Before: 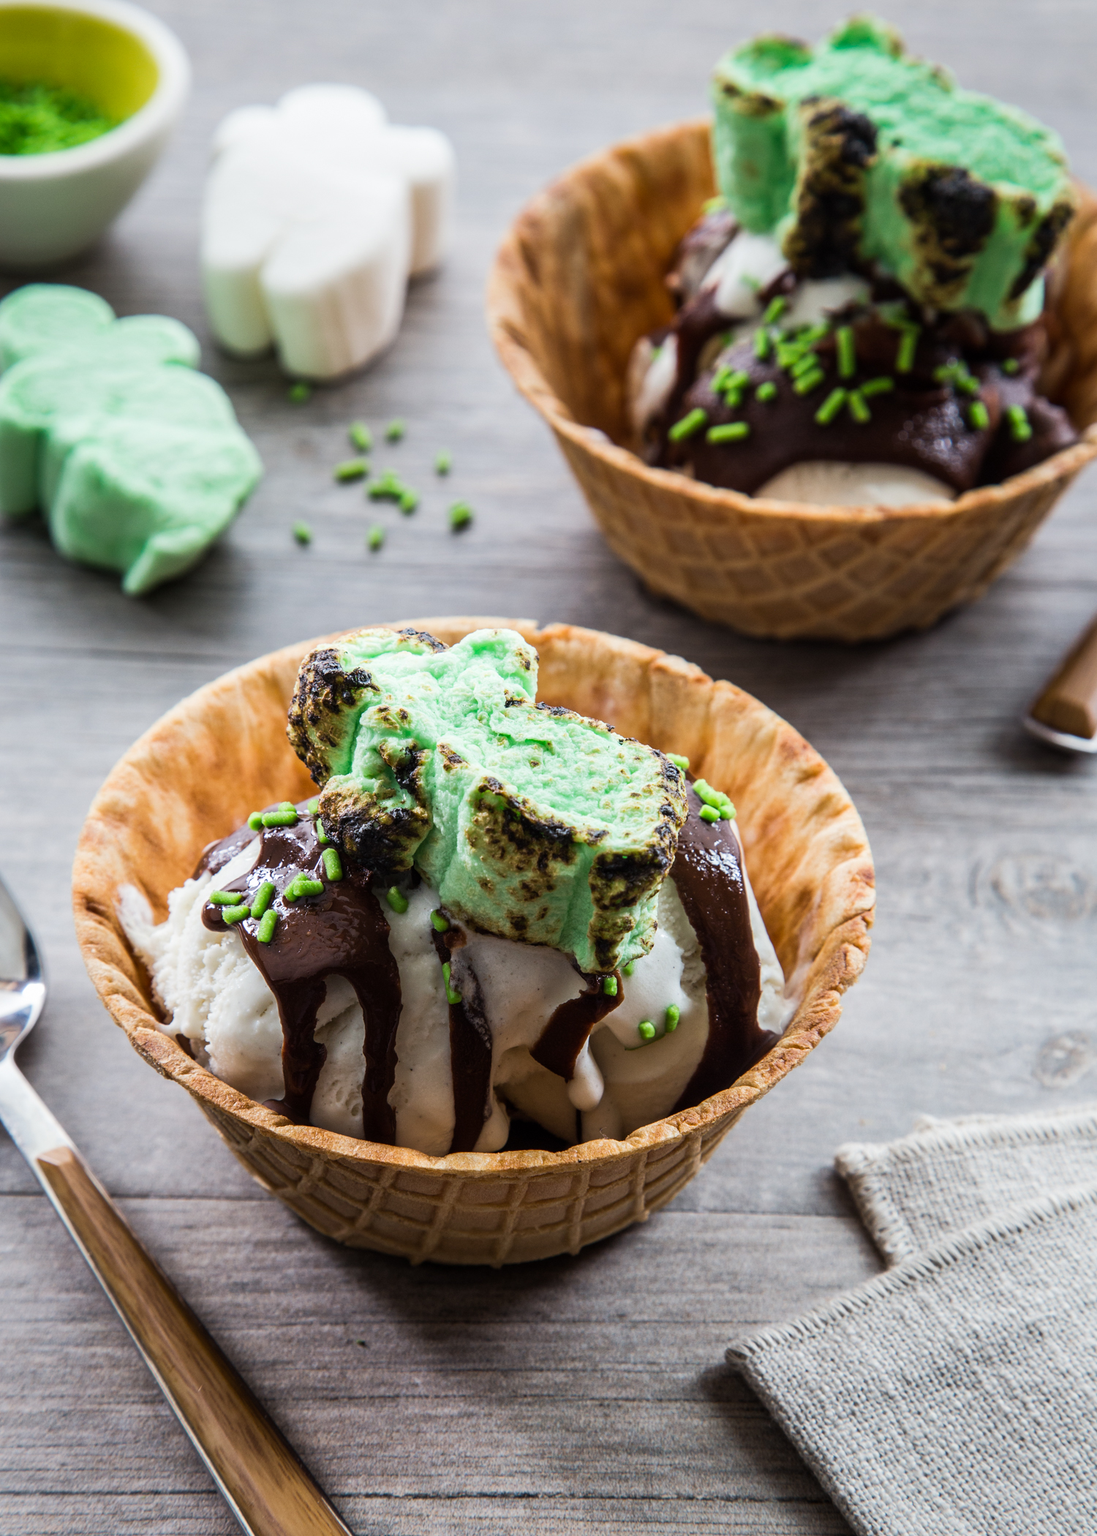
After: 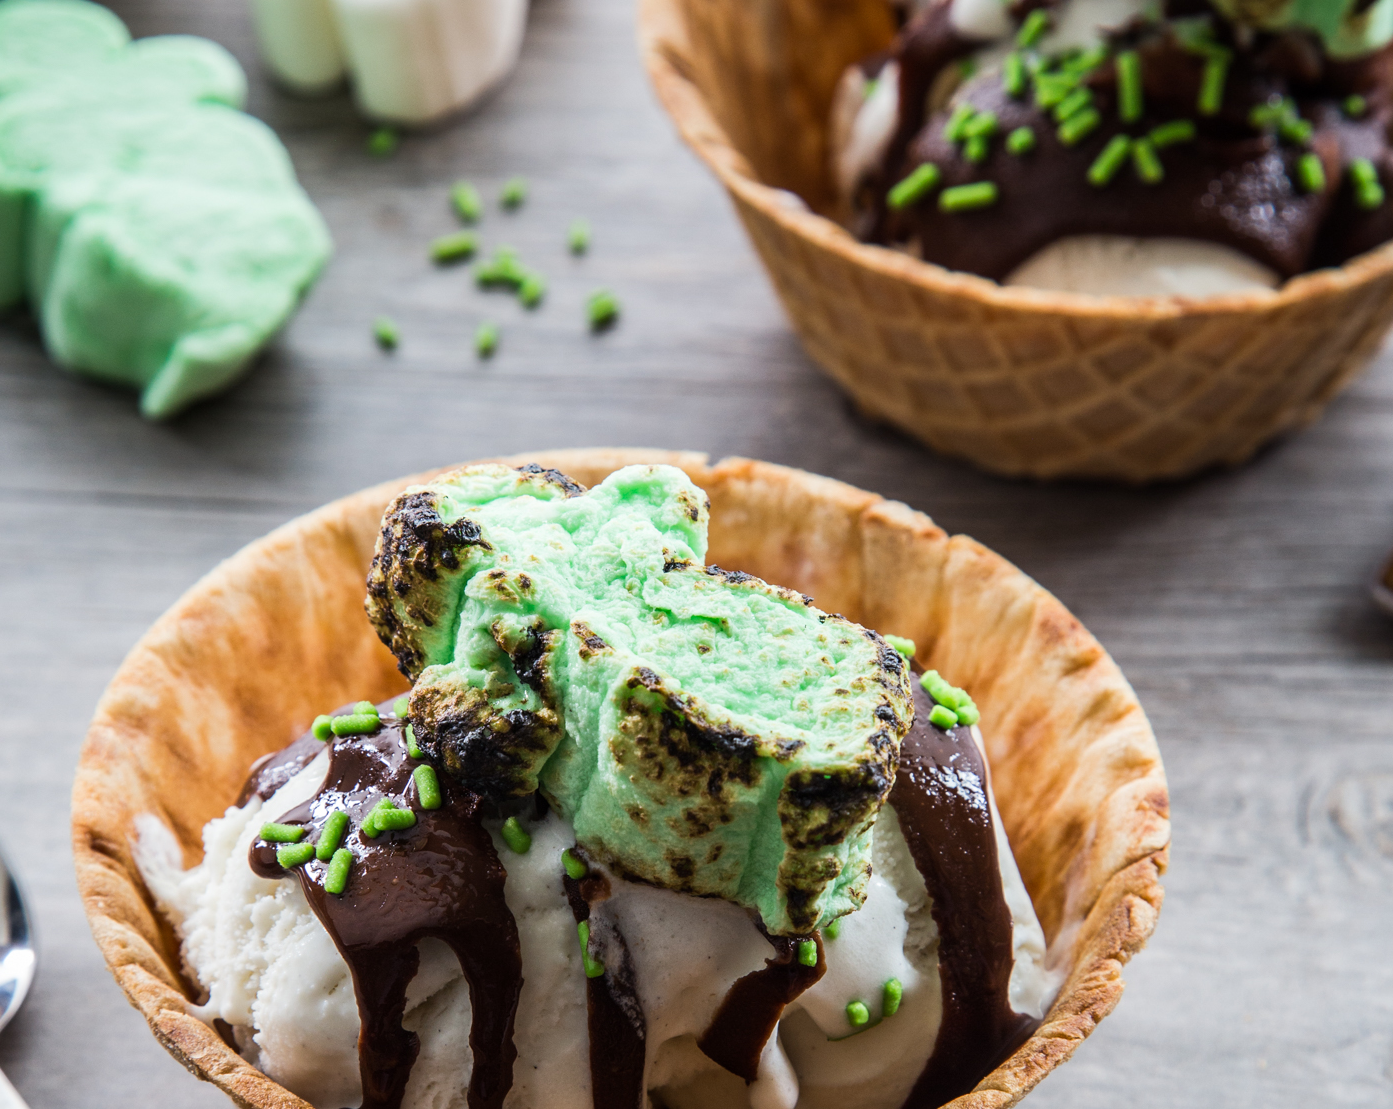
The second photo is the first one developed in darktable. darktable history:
crop: left 1.839%, top 18.812%, right 5.238%, bottom 28.377%
